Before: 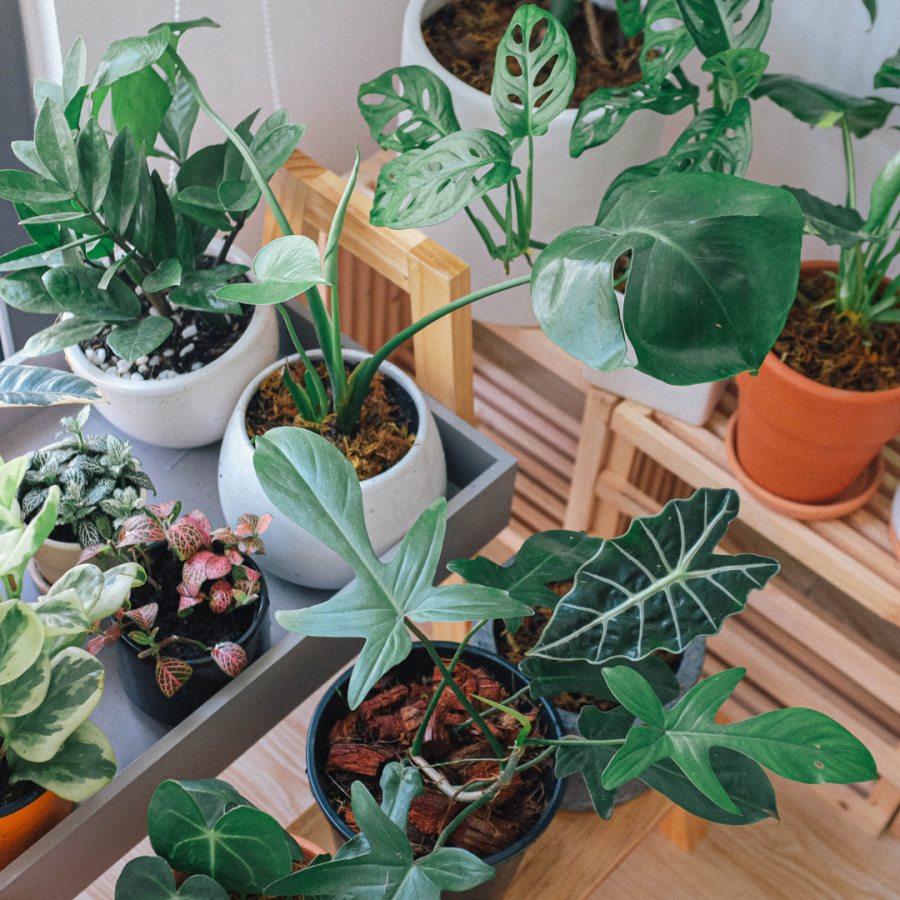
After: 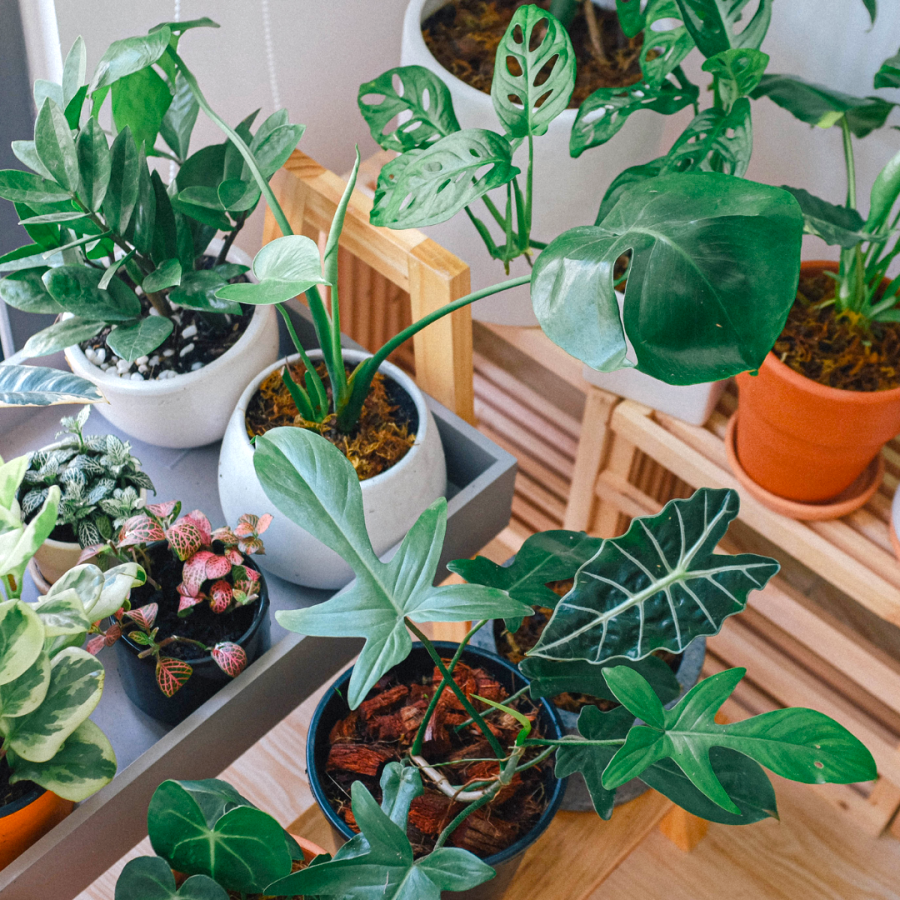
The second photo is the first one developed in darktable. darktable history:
color balance rgb "[modern colors]": linear chroma grading › shadows 32%, linear chroma grading › global chroma -2%, linear chroma grading › mid-tones 4%, perceptual saturation grading › global saturation -2%, perceptual saturation grading › highlights -8%, perceptual saturation grading › mid-tones 8%, perceptual saturation grading › shadows 4%, perceptual brilliance grading › highlights 8%, perceptual brilliance grading › mid-tones 4%, perceptual brilliance grading › shadows 2%, global vibrance 16%, saturation formula JzAzBz (2021)
